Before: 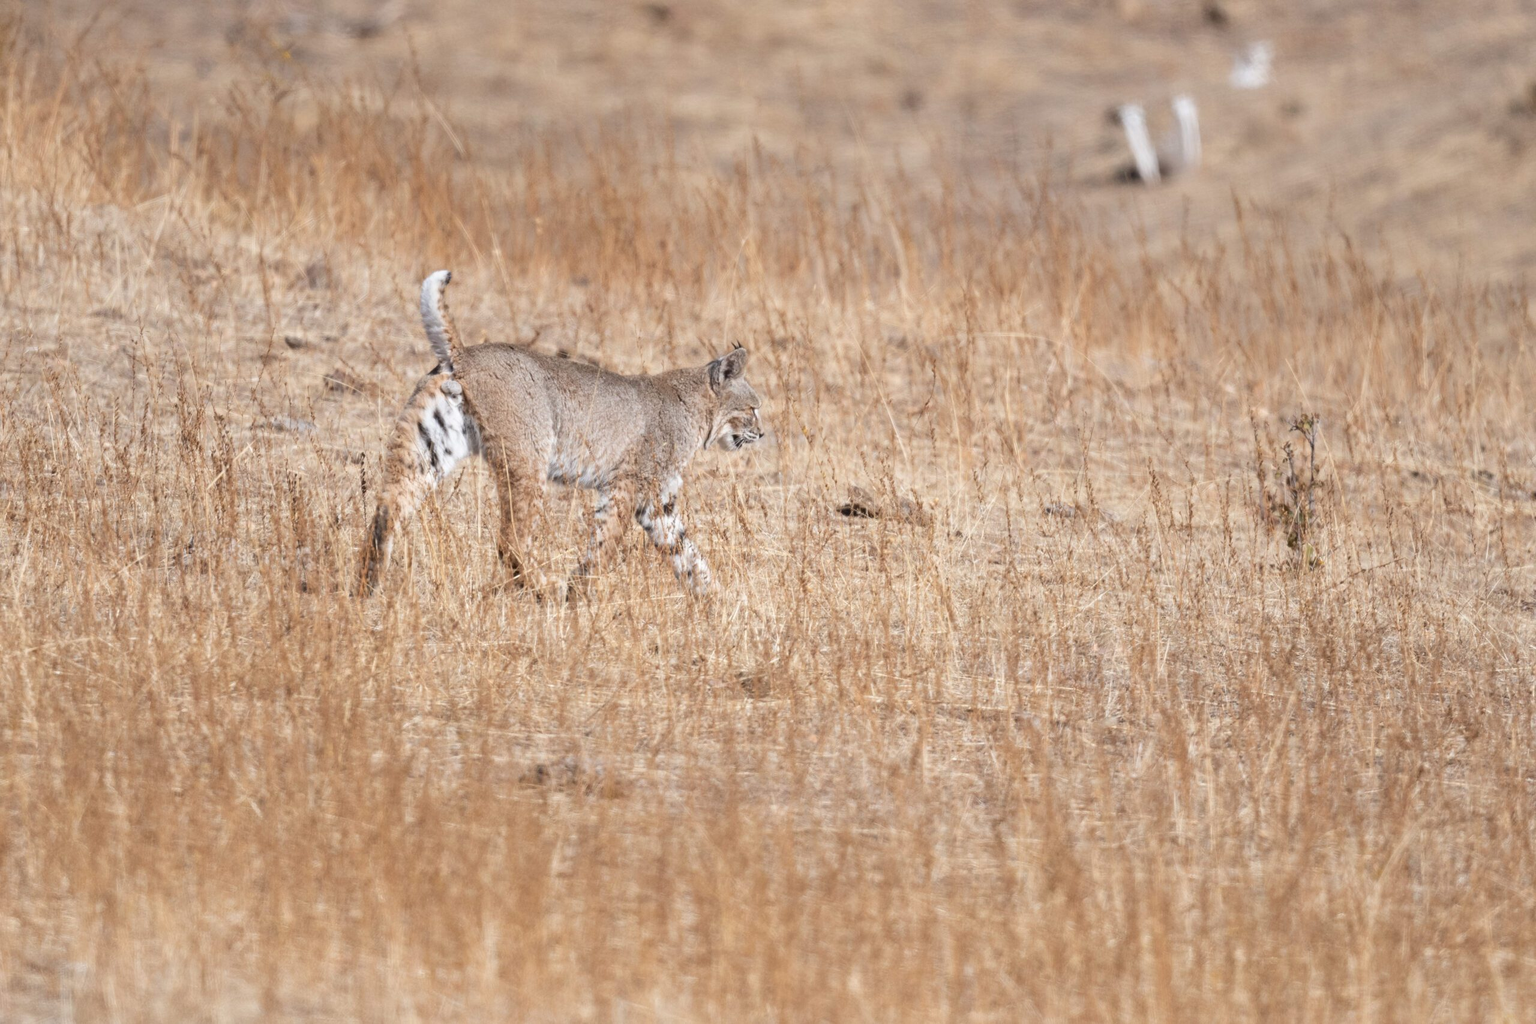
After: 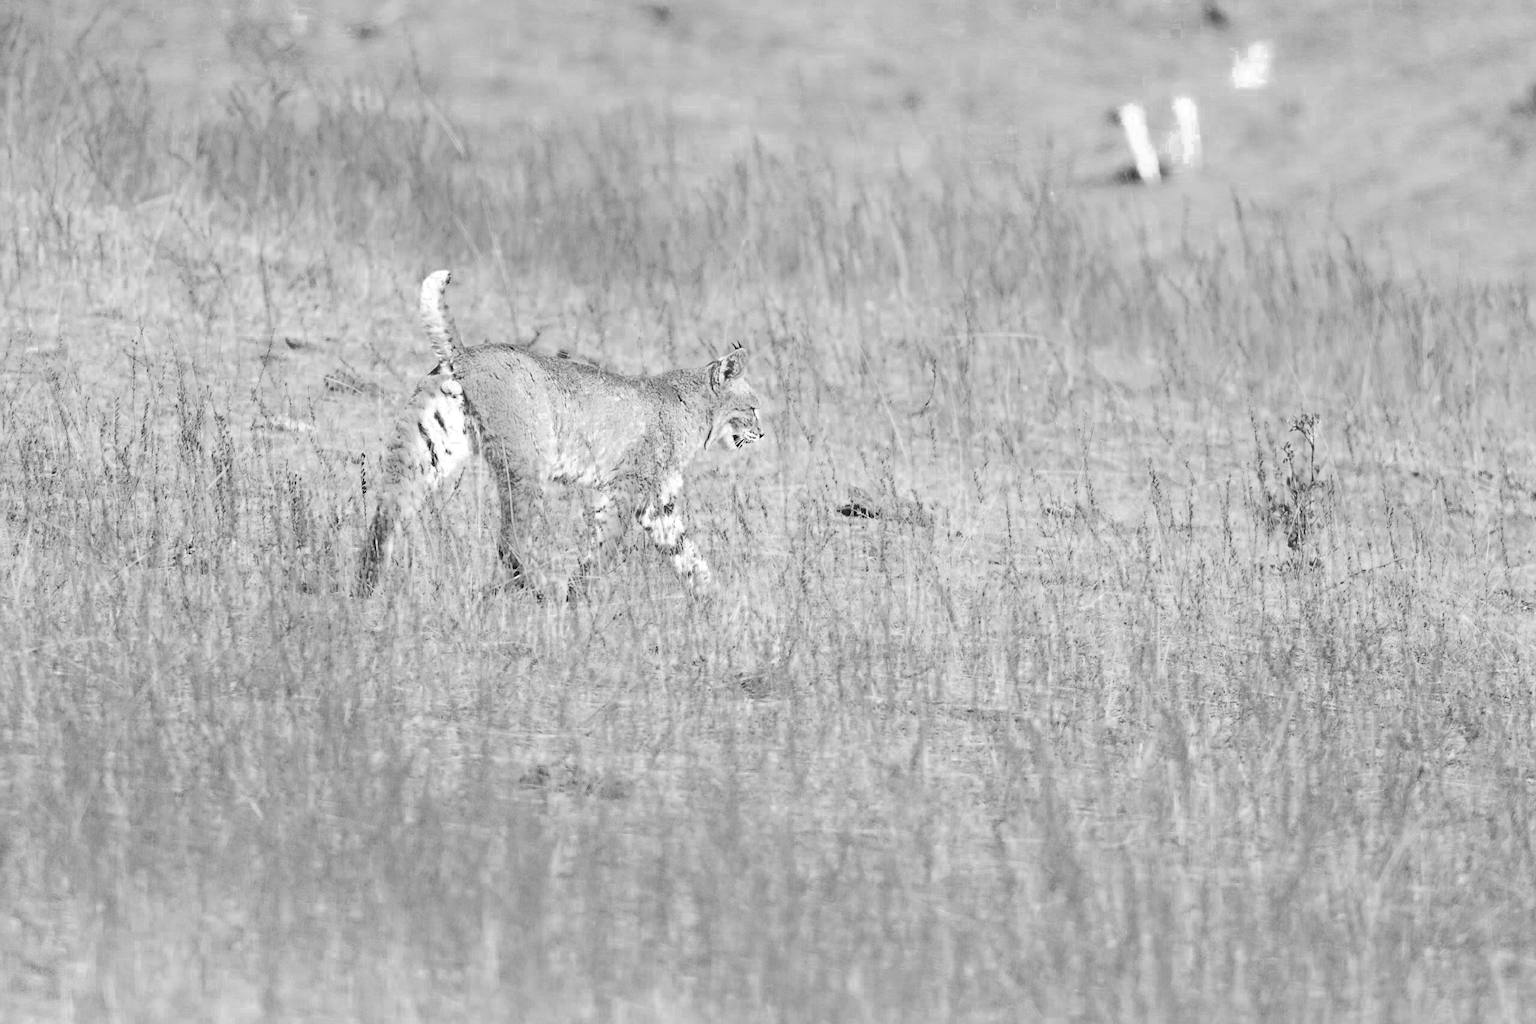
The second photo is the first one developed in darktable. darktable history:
sharpen: on, module defaults
color zones: curves: ch0 [(0.002, 0.589) (0.107, 0.484) (0.146, 0.249) (0.217, 0.352) (0.309, 0.525) (0.39, 0.404) (0.455, 0.169) (0.597, 0.055) (0.724, 0.212) (0.775, 0.691) (0.869, 0.571) (1, 0.587)]; ch1 [(0, 0) (0.143, 0) (0.286, 0) (0.429, 0) (0.571, 0) (0.714, 0) (0.857, 0)]
contrast brightness saturation: contrast 0.39, brightness 0.53
